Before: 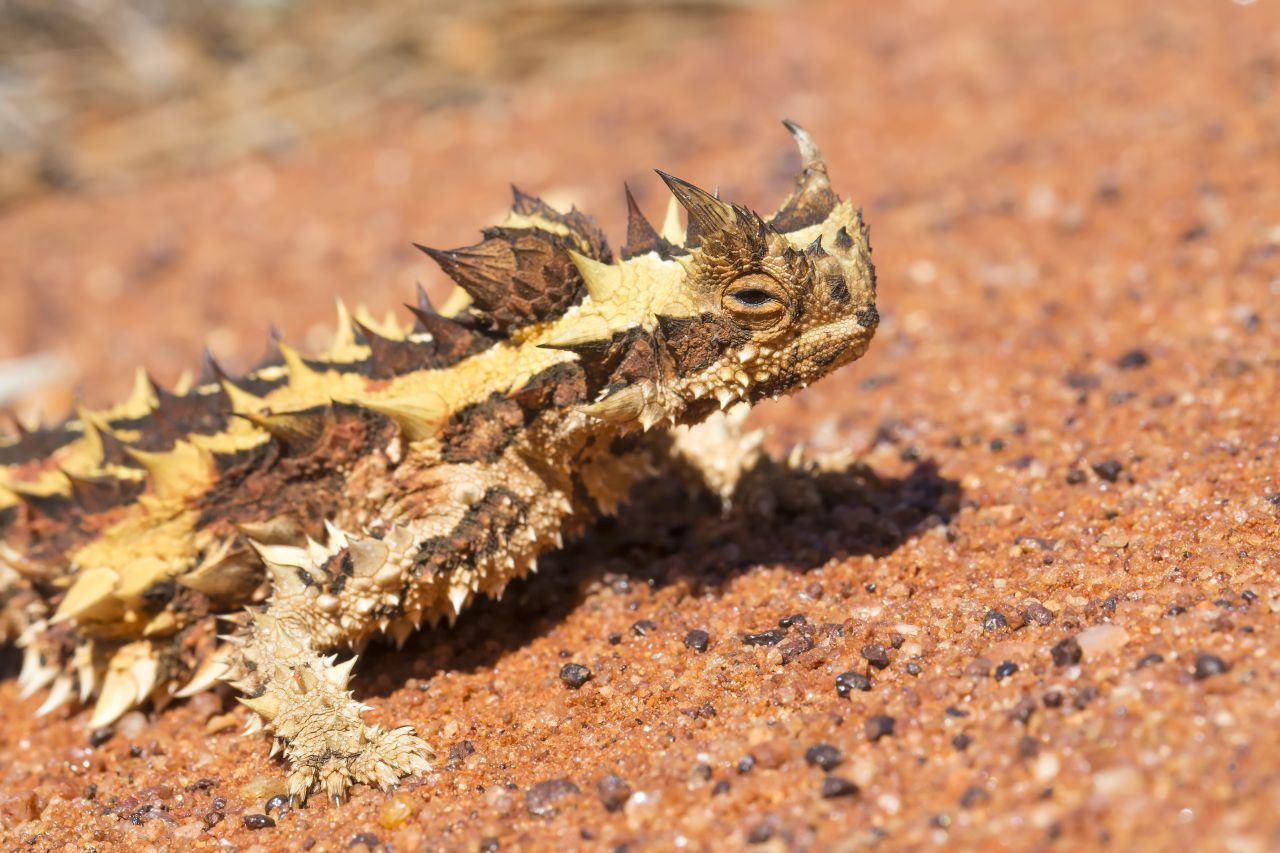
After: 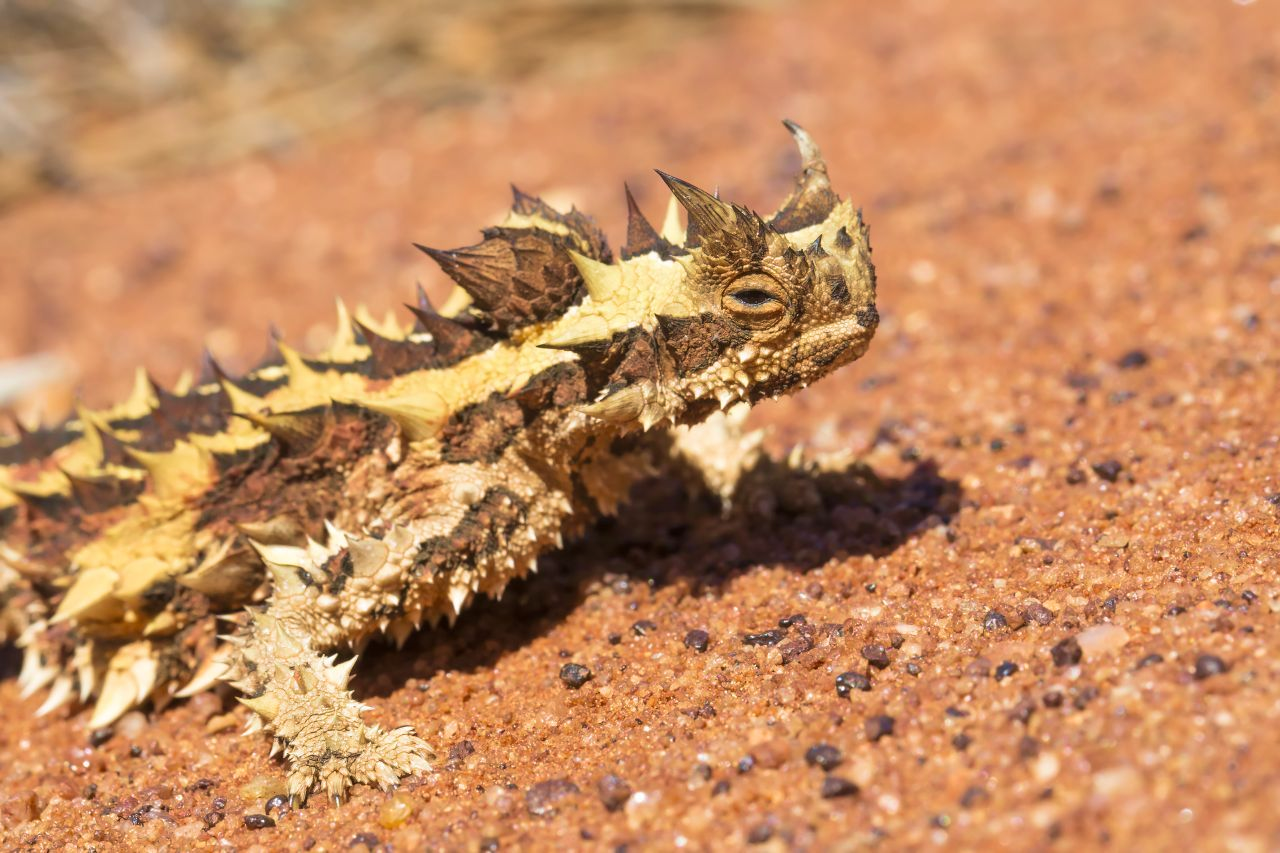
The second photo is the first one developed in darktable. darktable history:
velvia: strength 28.75%
